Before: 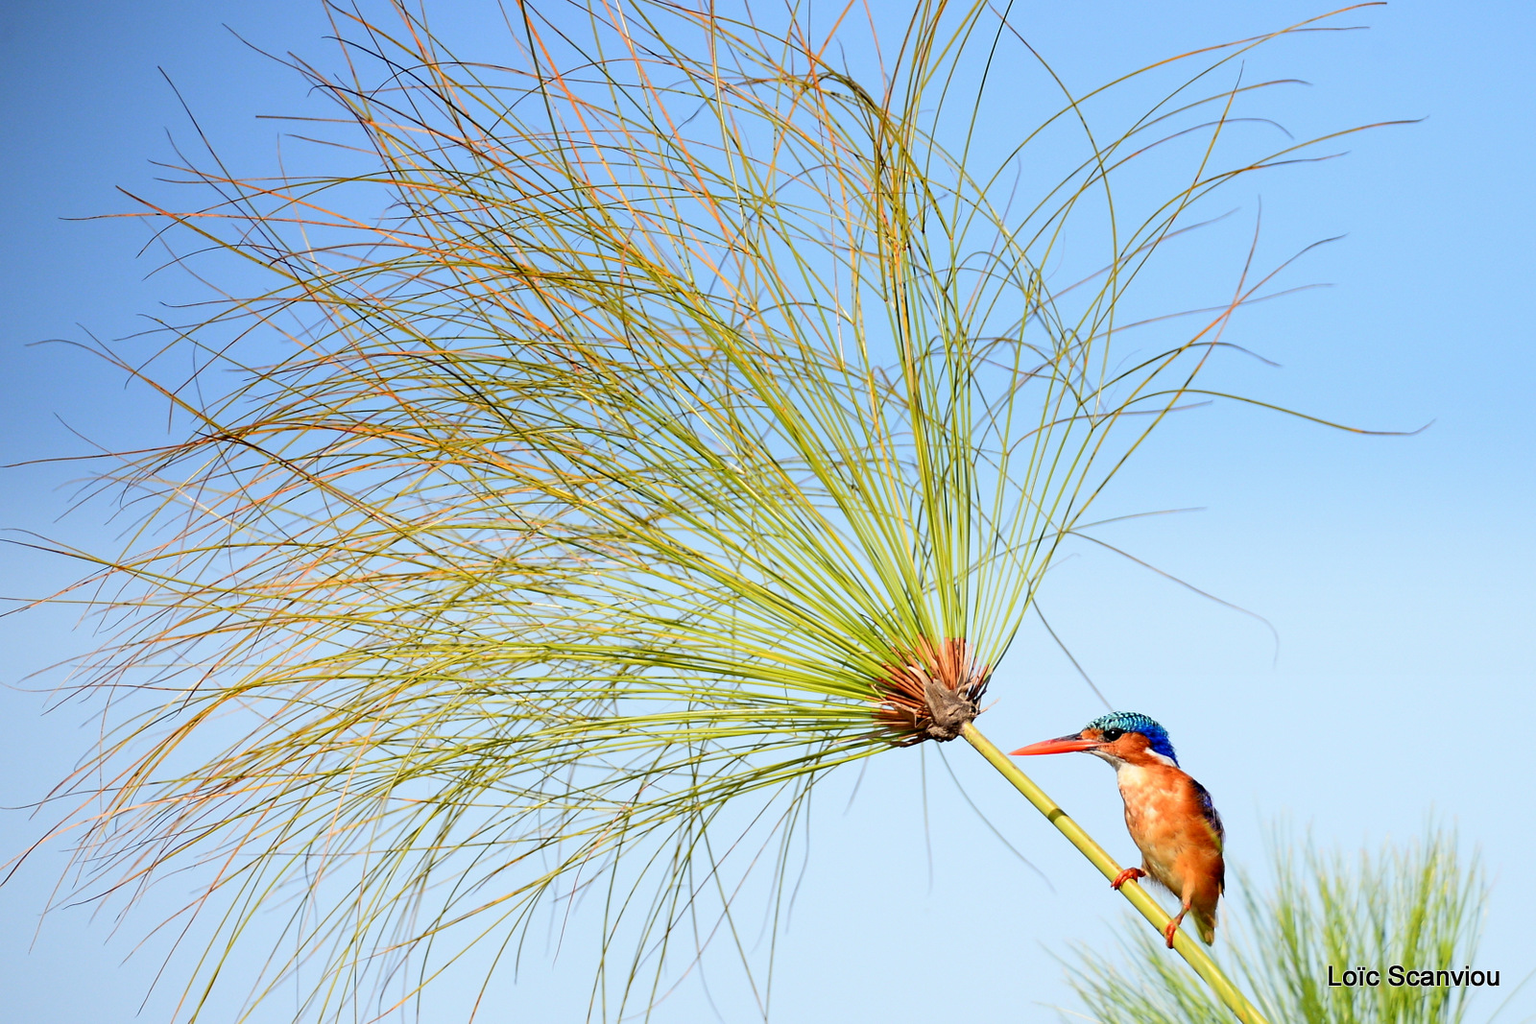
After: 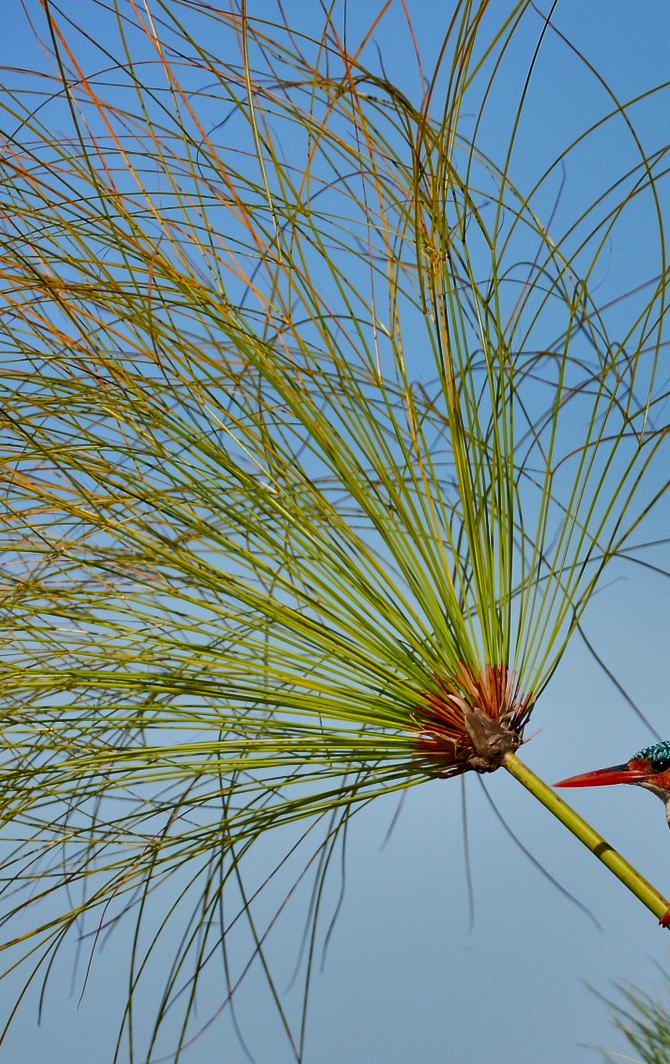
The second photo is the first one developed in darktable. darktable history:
crop: left 31.175%, right 26.943%
shadows and highlights: shadows 78.87, white point adjustment -8.95, highlights -61.21, soften with gaussian
